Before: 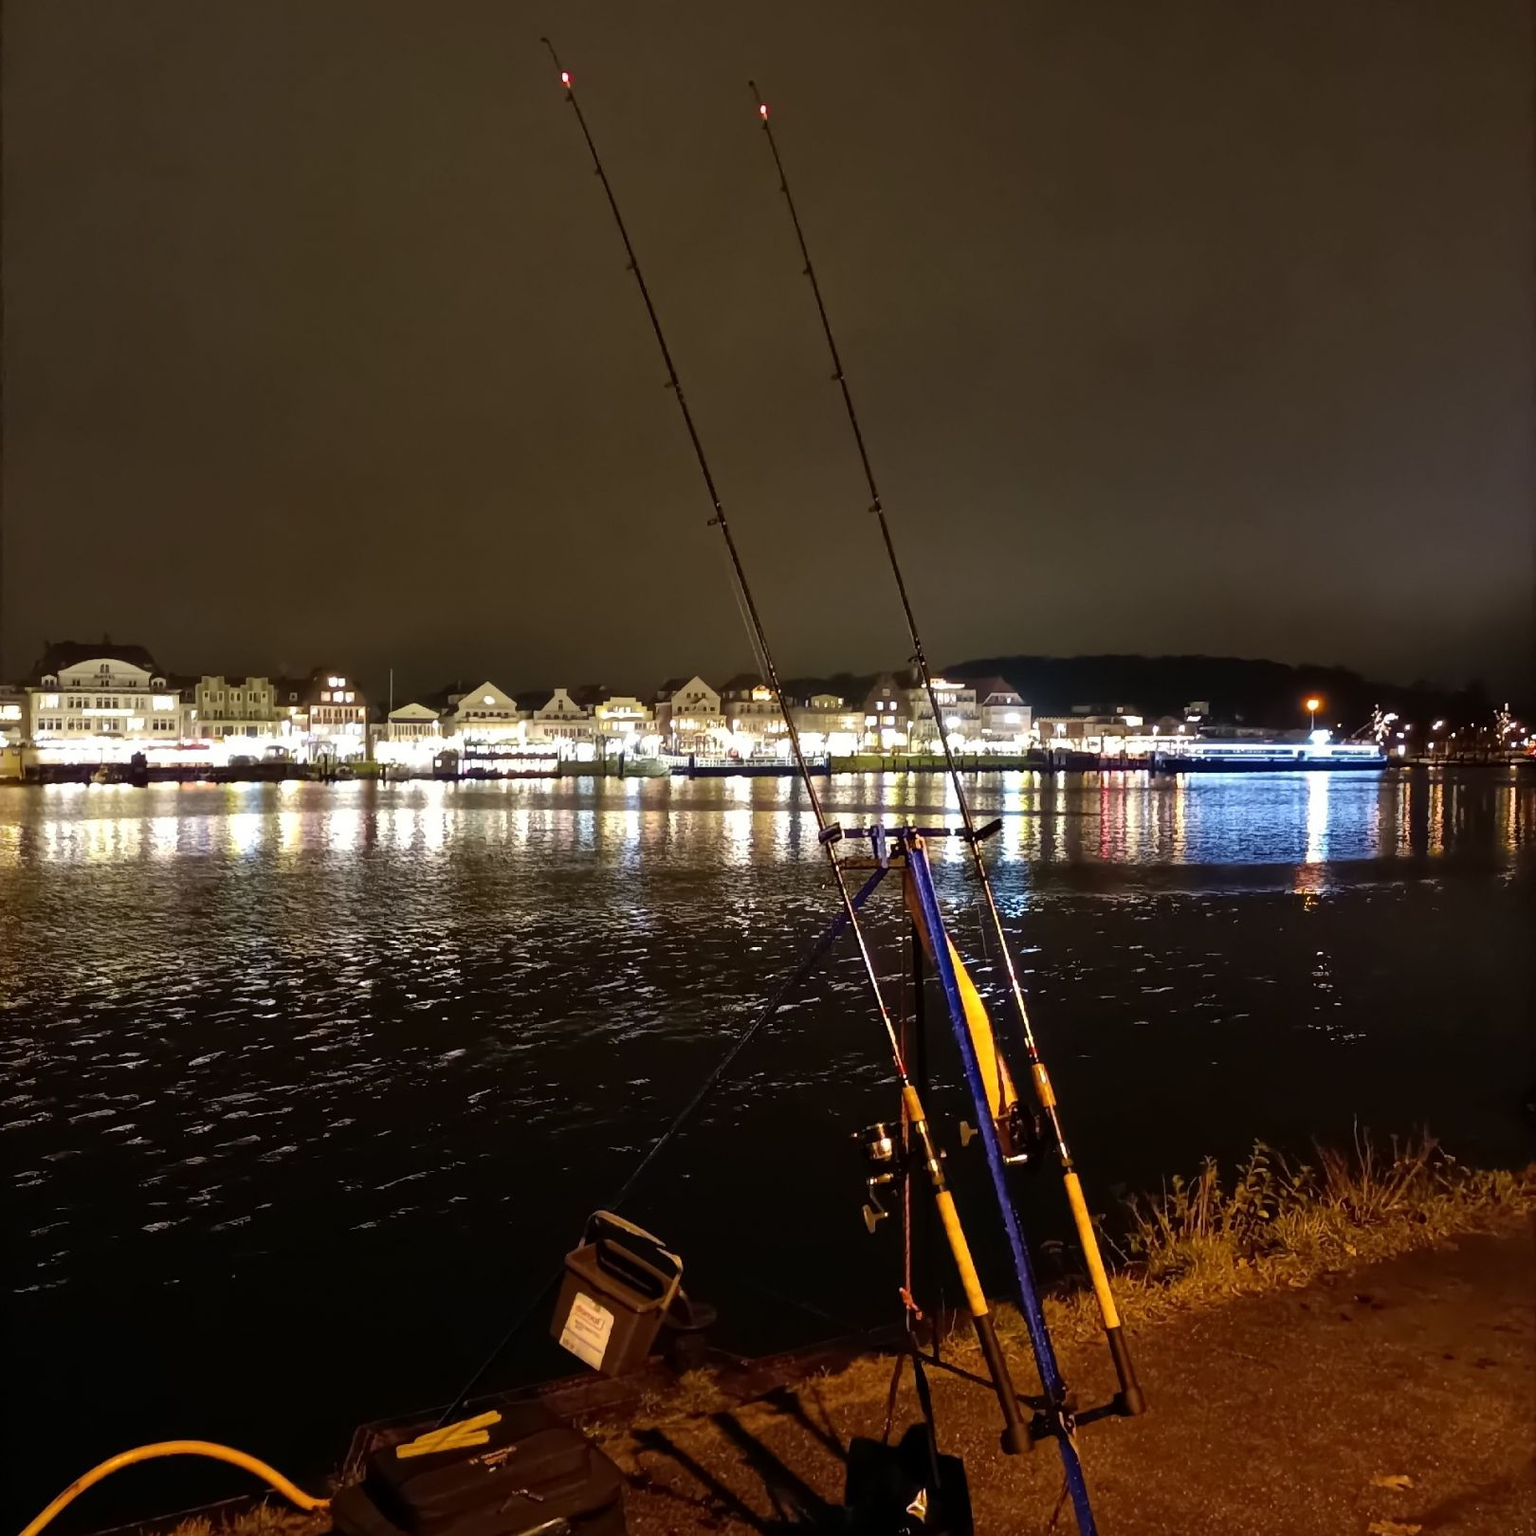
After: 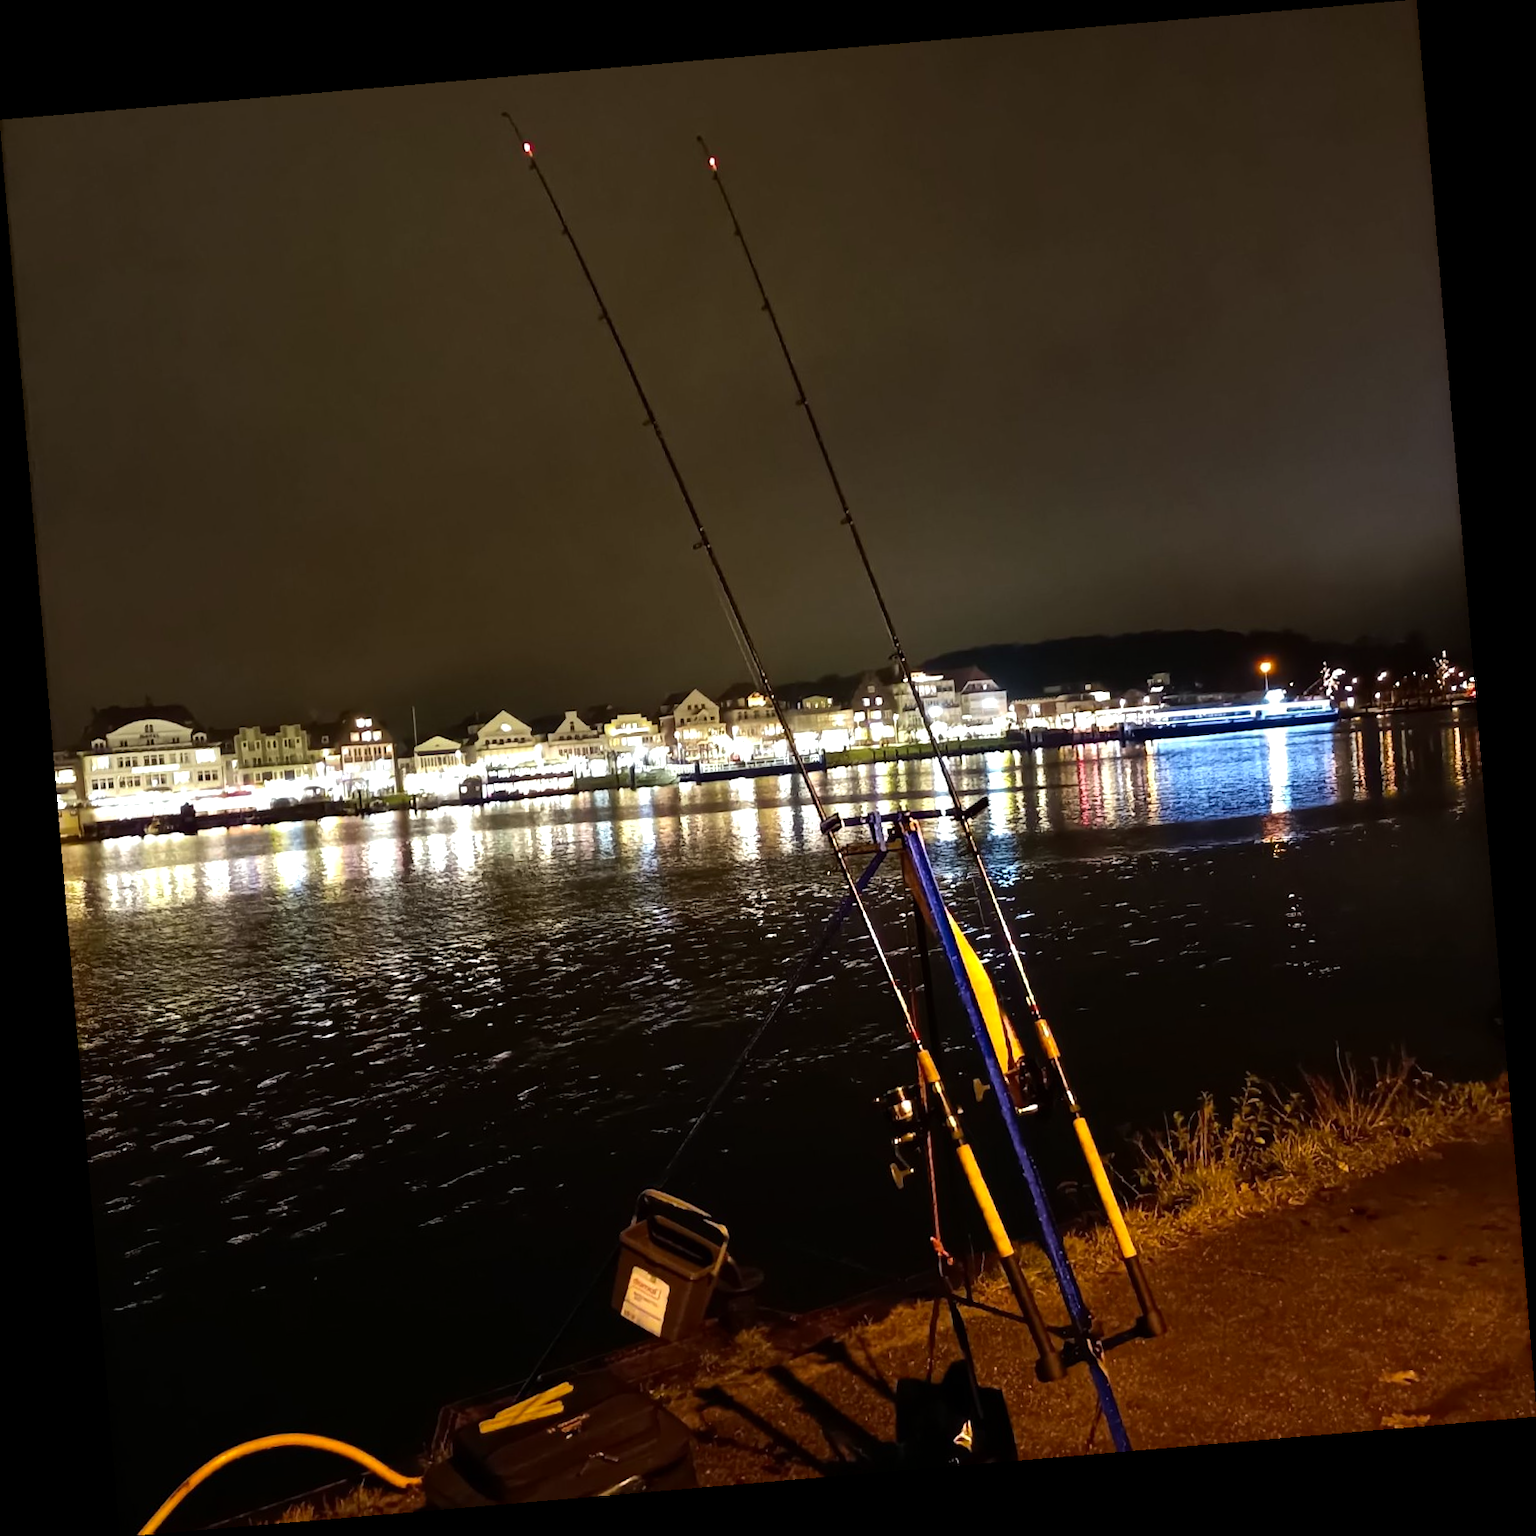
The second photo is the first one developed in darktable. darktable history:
tone equalizer: -8 EV -0.417 EV, -7 EV -0.389 EV, -6 EV -0.333 EV, -5 EV -0.222 EV, -3 EV 0.222 EV, -2 EV 0.333 EV, -1 EV 0.389 EV, +0 EV 0.417 EV, edges refinement/feathering 500, mask exposure compensation -1.57 EV, preserve details no
rotate and perspective: rotation -4.86°, automatic cropping off
contrast brightness saturation: saturation 0.1
white balance: red 0.978, blue 0.999
